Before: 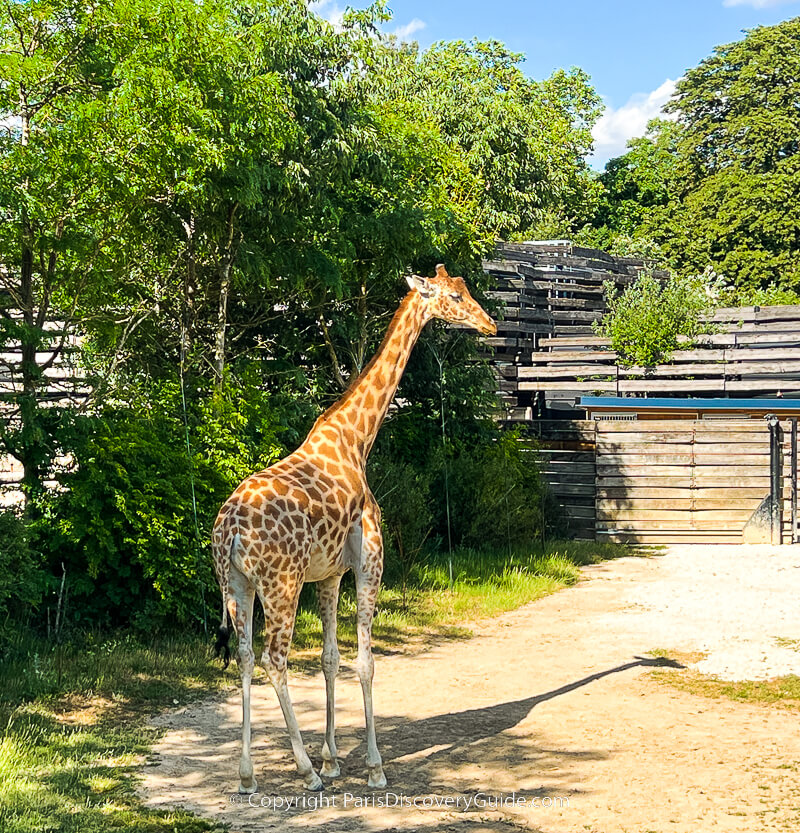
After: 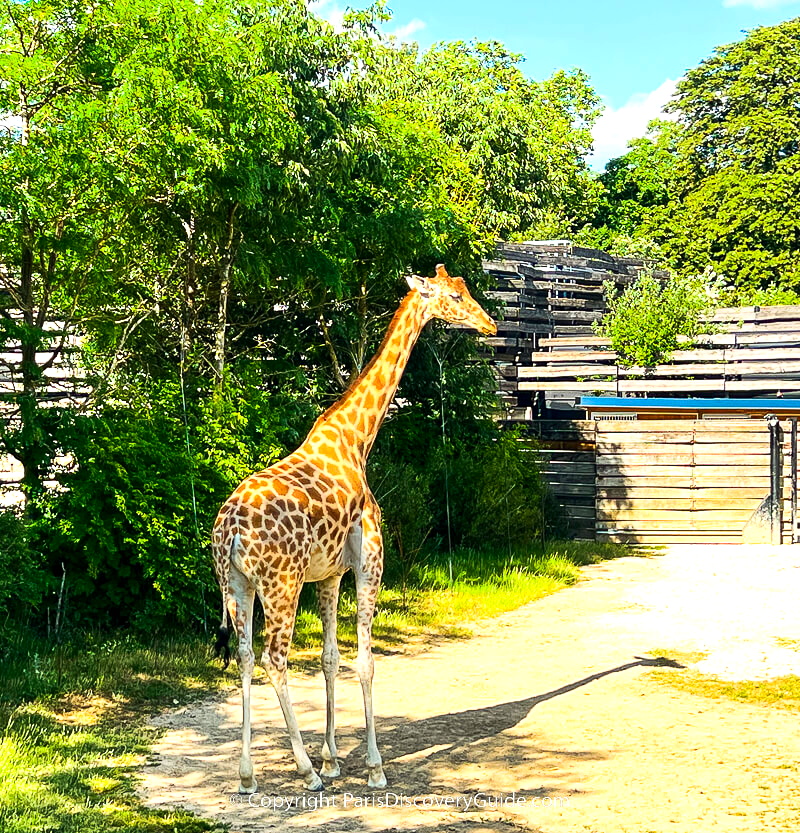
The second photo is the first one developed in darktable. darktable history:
exposure: black level correction 0.001, exposure 0.5 EV, compensate highlight preservation false
contrast brightness saturation: contrast 0.173, saturation 0.306
